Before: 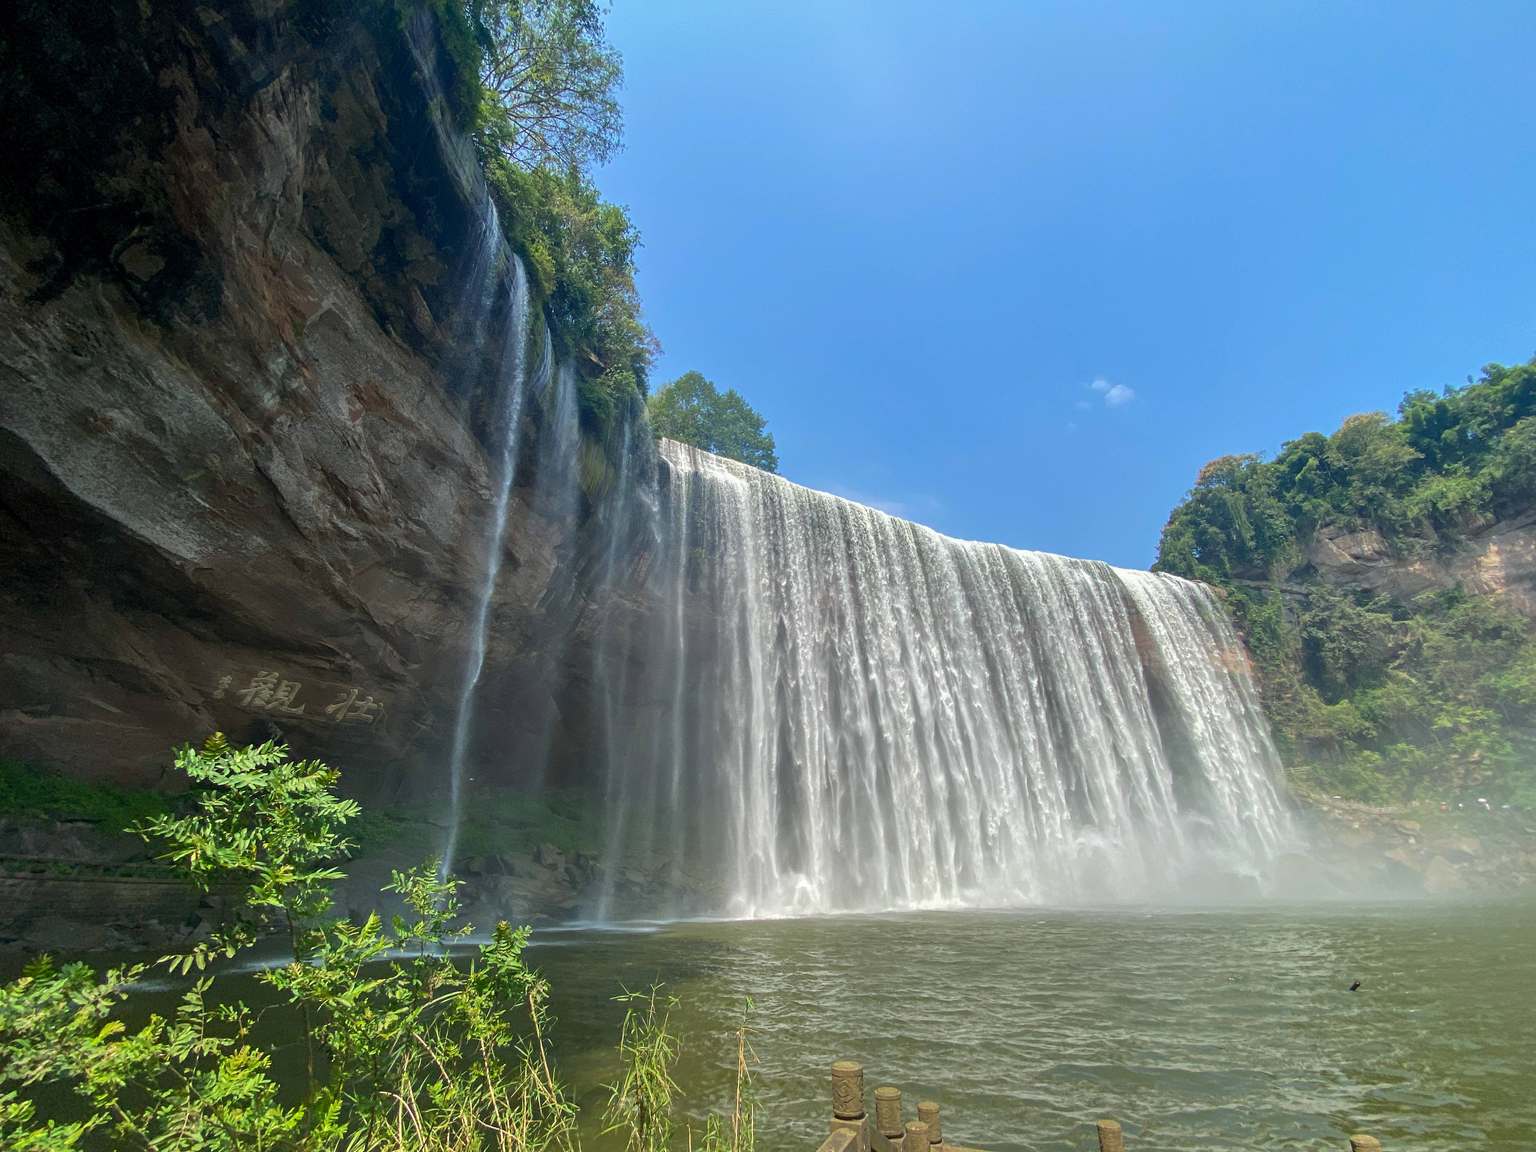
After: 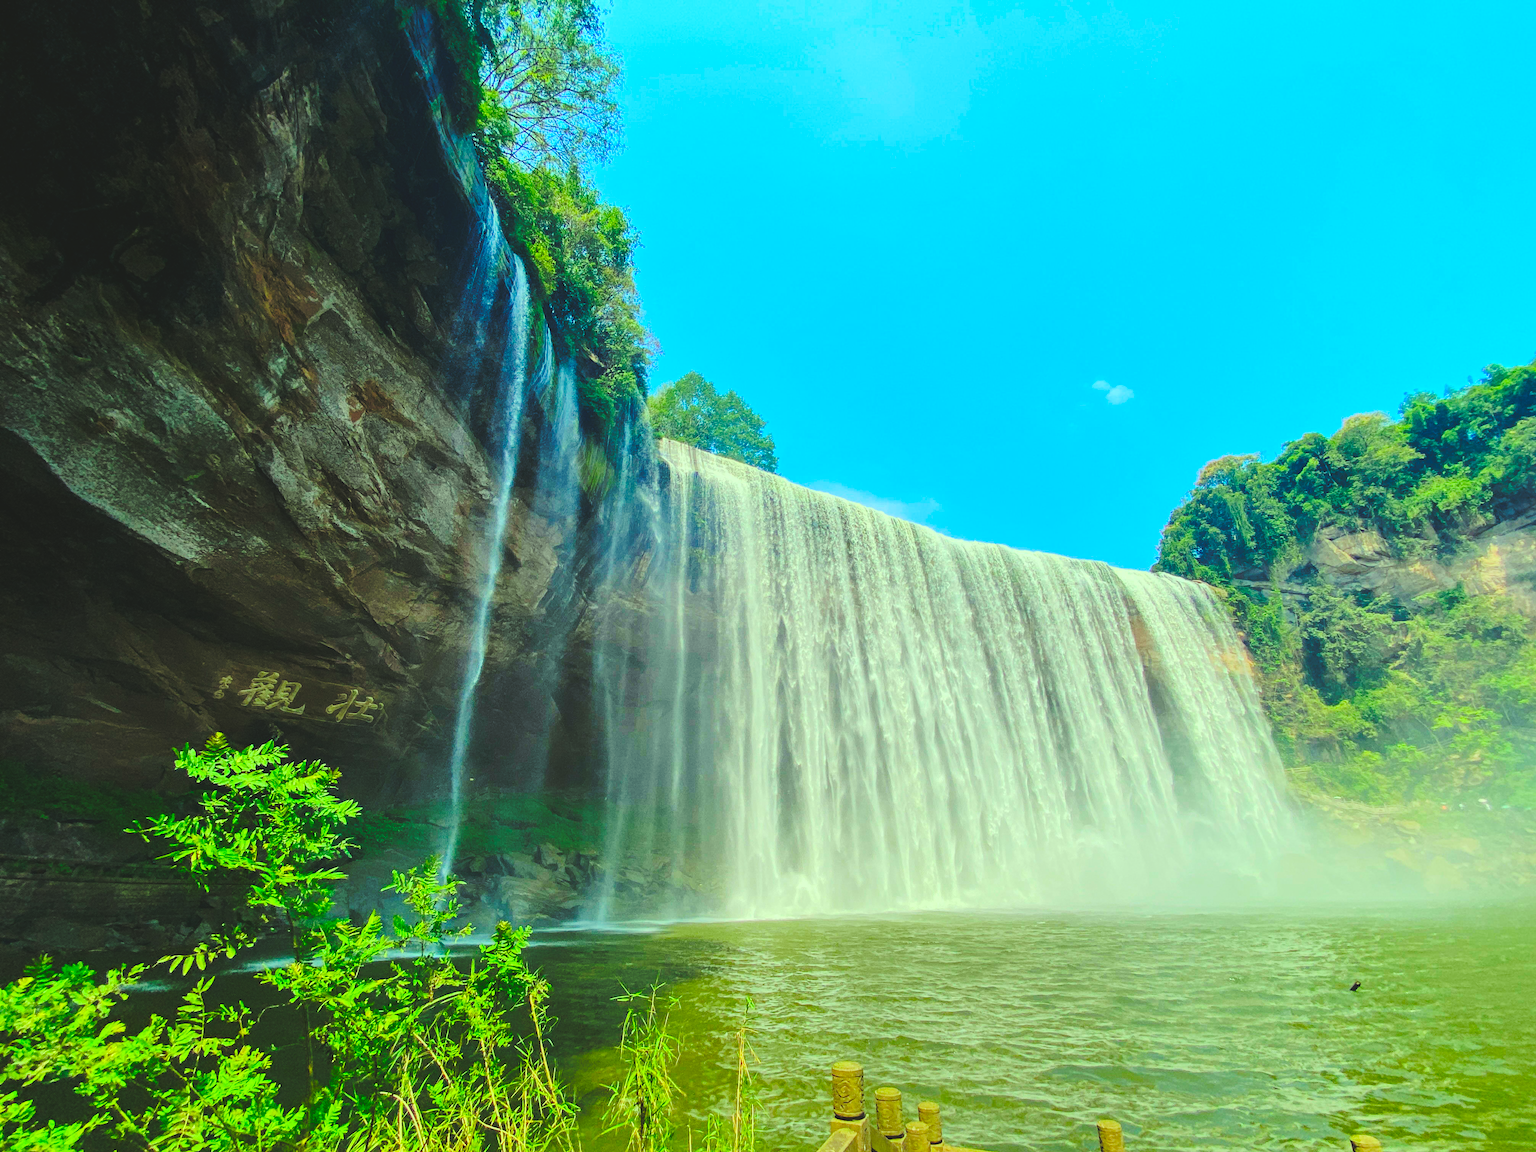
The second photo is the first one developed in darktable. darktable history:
color correction: highlights a* -10.75, highlights b* 9.86, saturation 1.72
base curve: curves: ch0 [(0, 0.024) (0.055, 0.065) (0.121, 0.166) (0.236, 0.319) (0.693, 0.726) (1, 1)], preserve colors none
tone curve: curves: ch0 [(0, 0.014) (0.17, 0.099) (0.392, 0.438) (0.725, 0.828) (0.872, 0.918) (1, 0.981)]; ch1 [(0, 0) (0.402, 0.36) (0.489, 0.491) (0.5, 0.503) (0.515, 0.52) (0.545, 0.574) (0.615, 0.662) (0.701, 0.725) (1, 1)]; ch2 [(0, 0) (0.42, 0.458) (0.485, 0.499) (0.503, 0.503) (0.531, 0.542) (0.561, 0.594) (0.644, 0.694) (0.717, 0.753) (1, 0.991)], color space Lab, linked channels, preserve colors none
